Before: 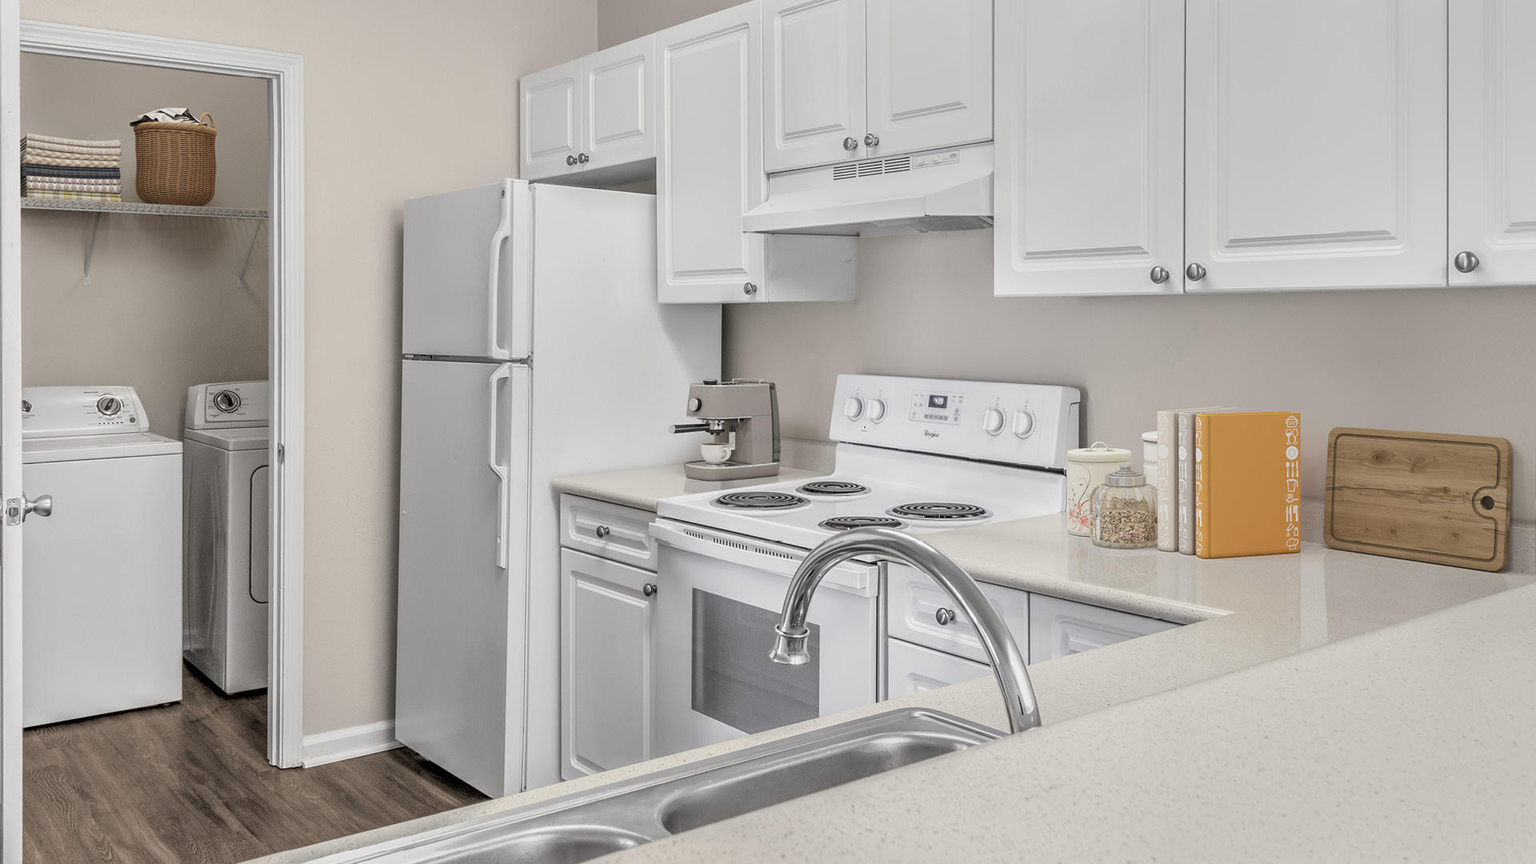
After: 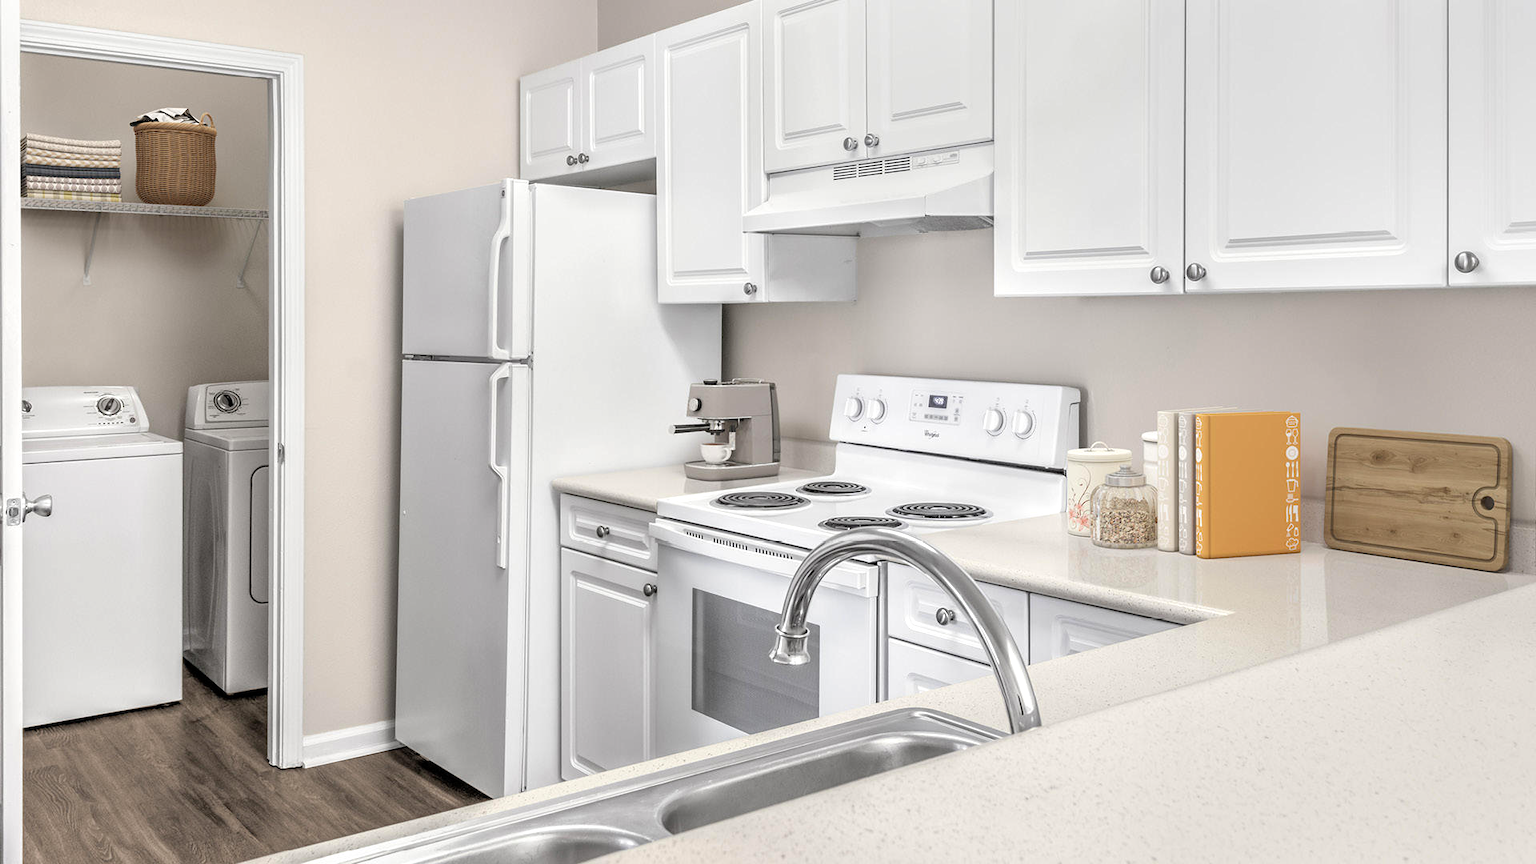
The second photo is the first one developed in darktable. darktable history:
tone equalizer: -8 EV -0.385 EV, -7 EV -0.369 EV, -6 EV -0.327 EV, -5 EV -0.196 EV, -3 EV 0.197 EV, -2 EV 0.312 EV, -1 EV 0.372 EV, +0 EV 0.428 EV
